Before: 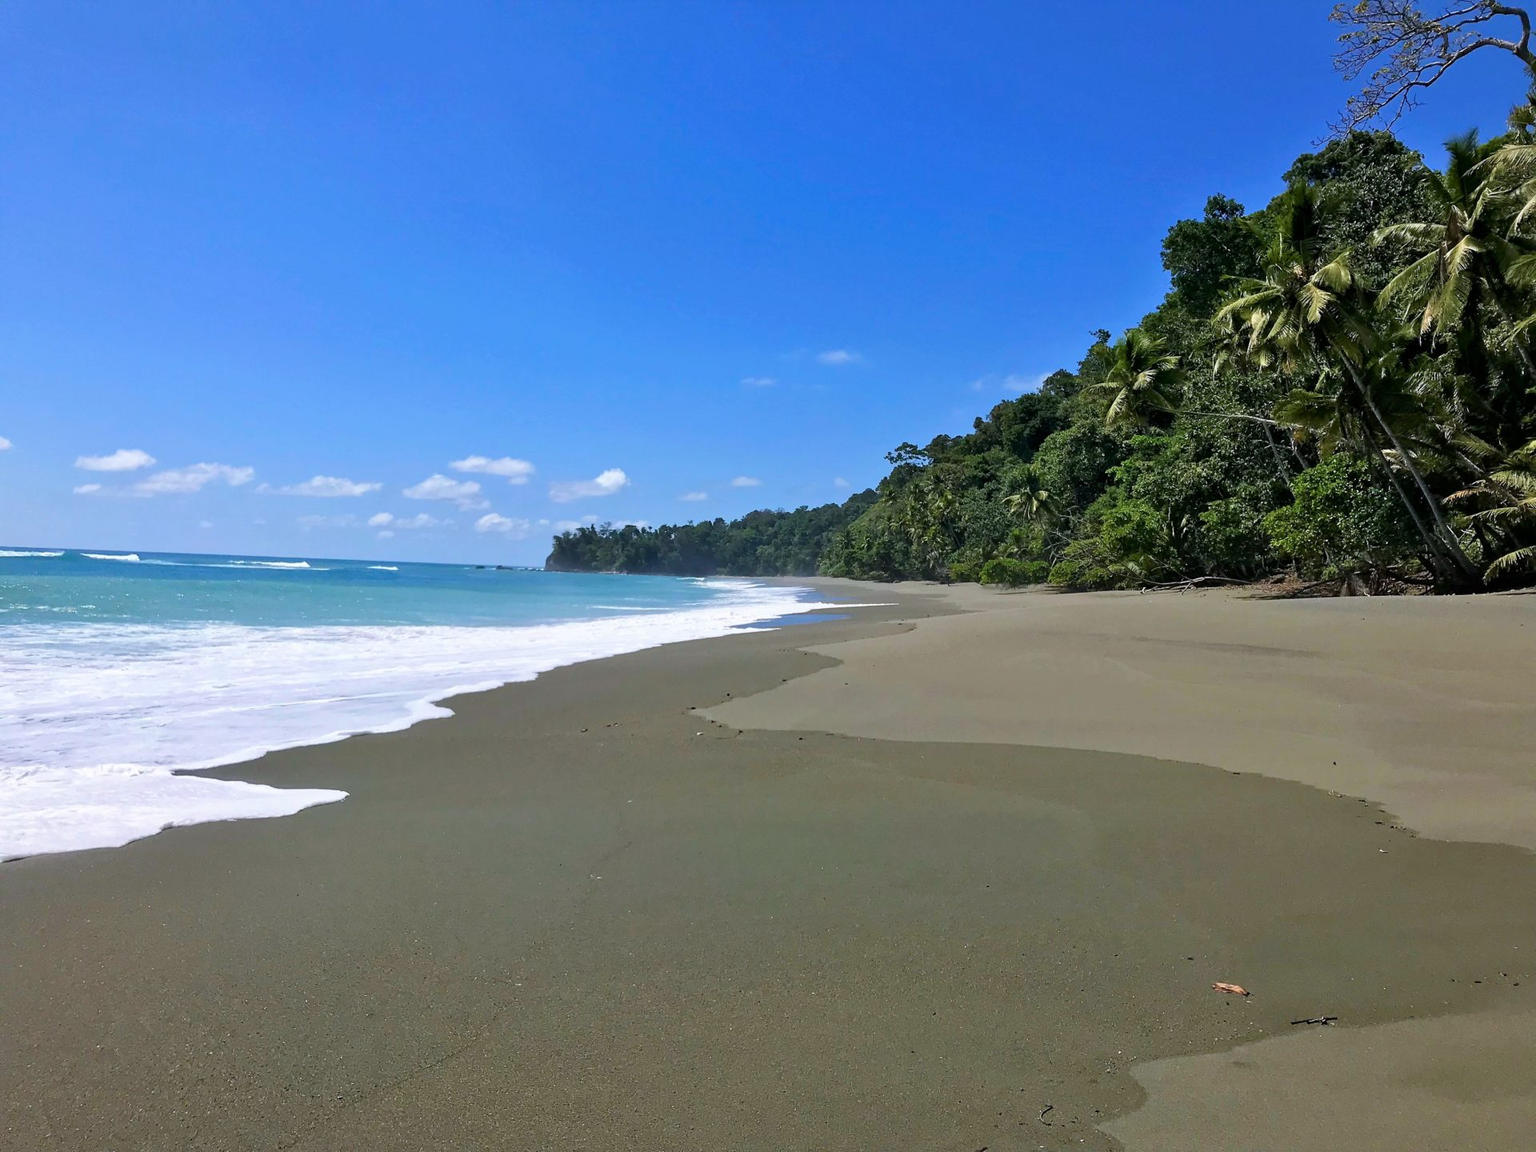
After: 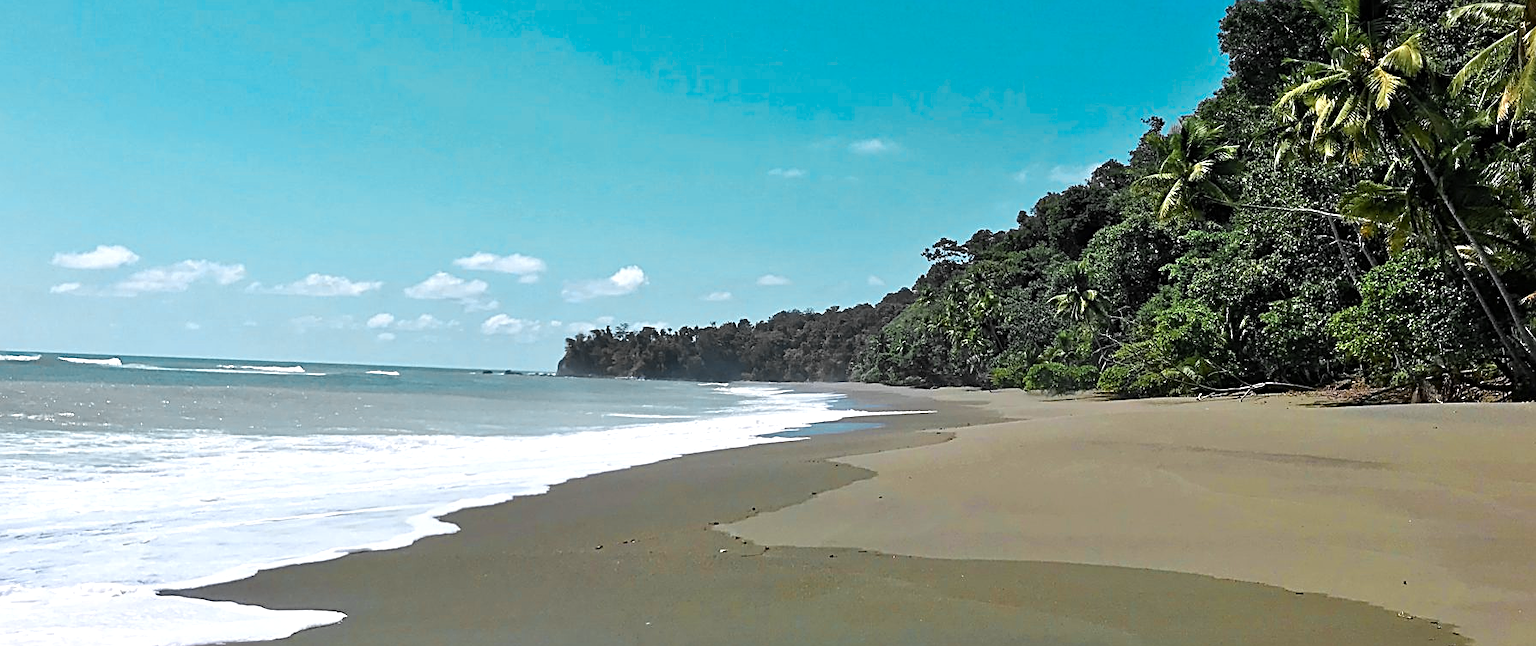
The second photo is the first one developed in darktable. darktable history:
color zones: curves: ch0 [(0.257, 0.558) (0.75, 0.565)]; ch1 [(0.004, 0.857) (0.14, 0.416) (0.257, 0.695) (0.442, 0.032) (0.736, 0.266) (0.891, 0.741)]; ch2 [(0, 0.623) (0.112, 0.436) (0.271, 0.474) (0.516, 0.64) (0.743, 0.286)]
sharpen: radius 2.543, amount 0.636
crop: left 1.744%, top 19.225%, right 5.069%, bottom 28.357%
levels: levels [0, 0.476, 0.951]
